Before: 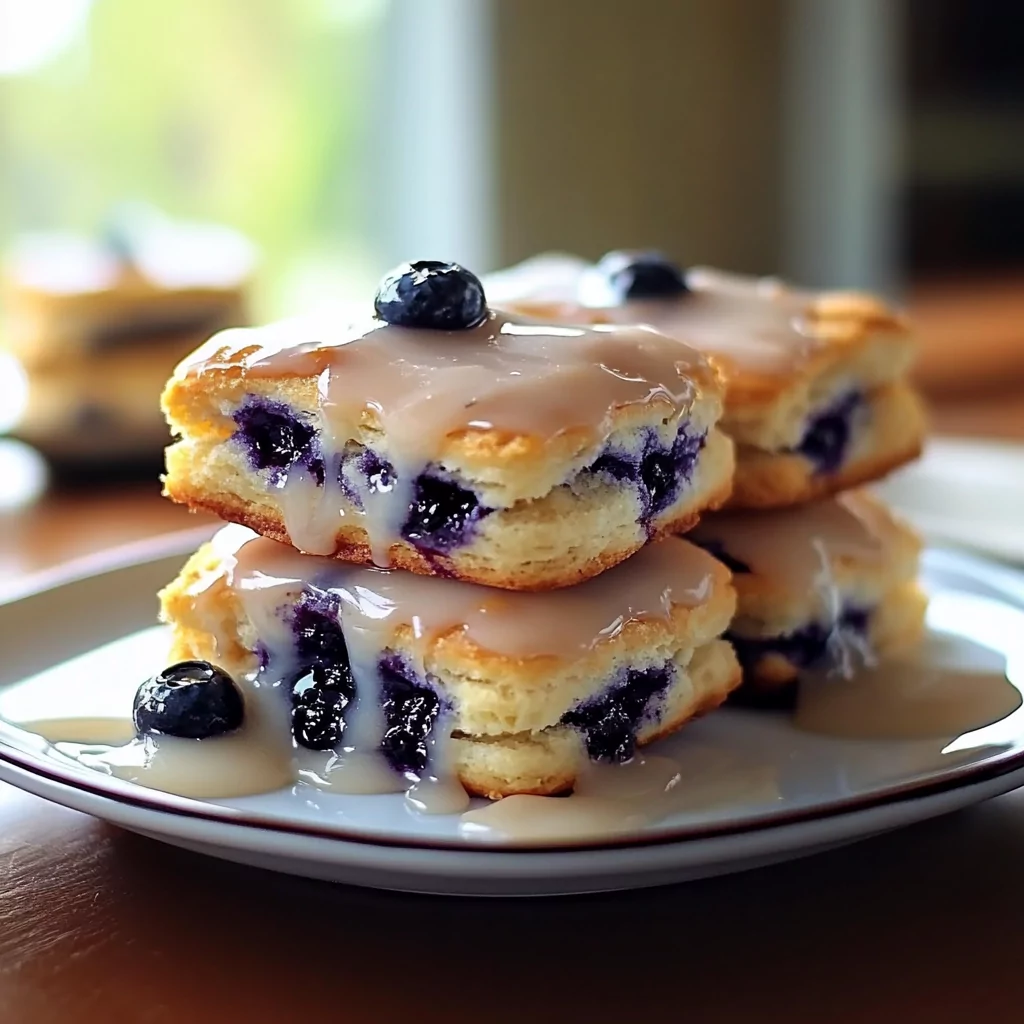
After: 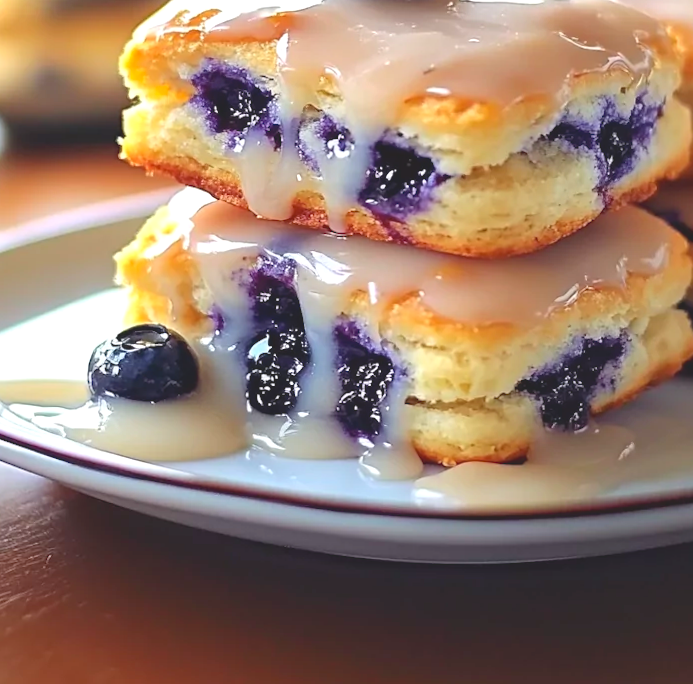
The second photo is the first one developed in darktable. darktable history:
crop and rotate: angle -0.682°, left 3.66%, top 32.381%, right 27.826%
exposure: exposure 0.949 EV, compensate highlight preservation false
contrast brightness saturation: contrast -0.28
